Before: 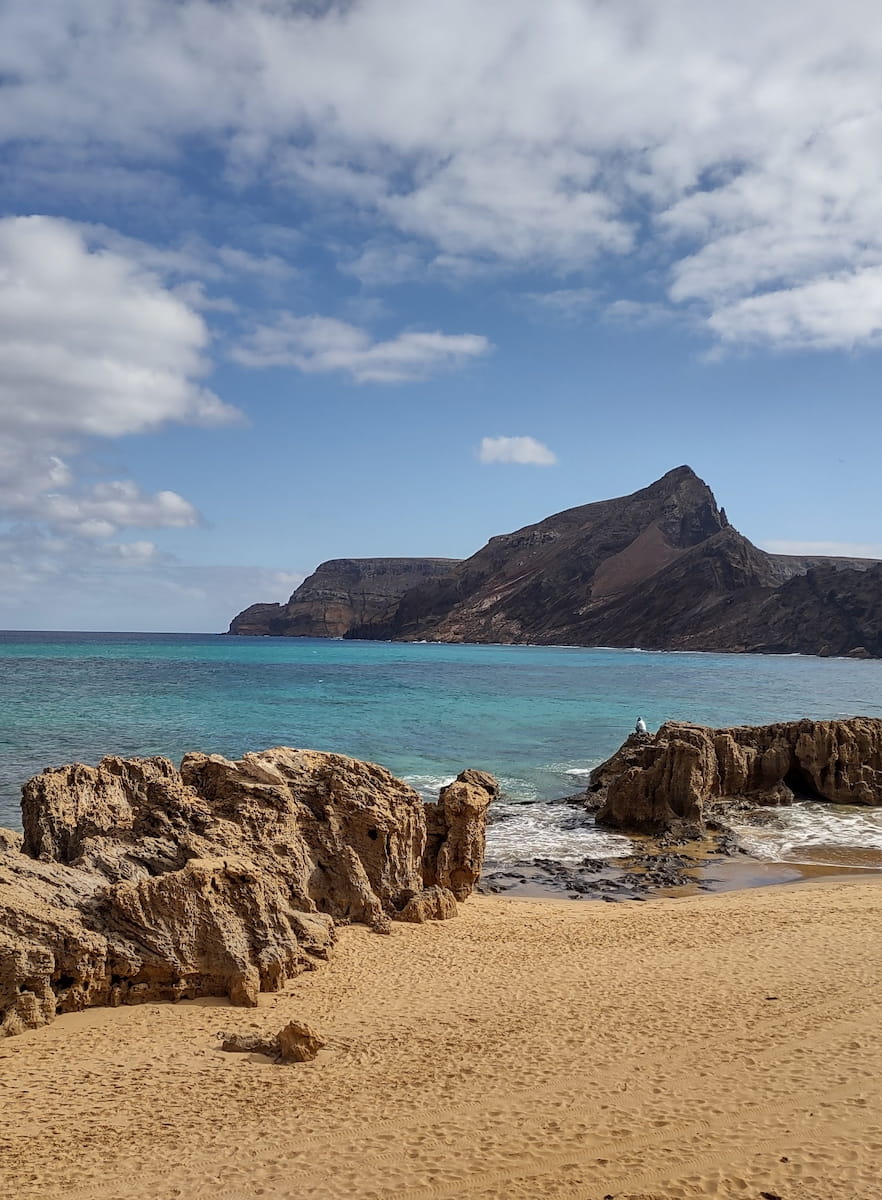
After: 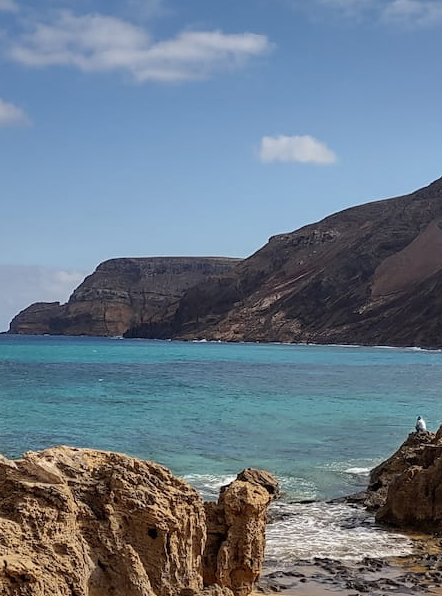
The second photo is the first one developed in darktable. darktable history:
crop: left 24.973%, top 25.136%, right 24.909%, bottom 25.168%
